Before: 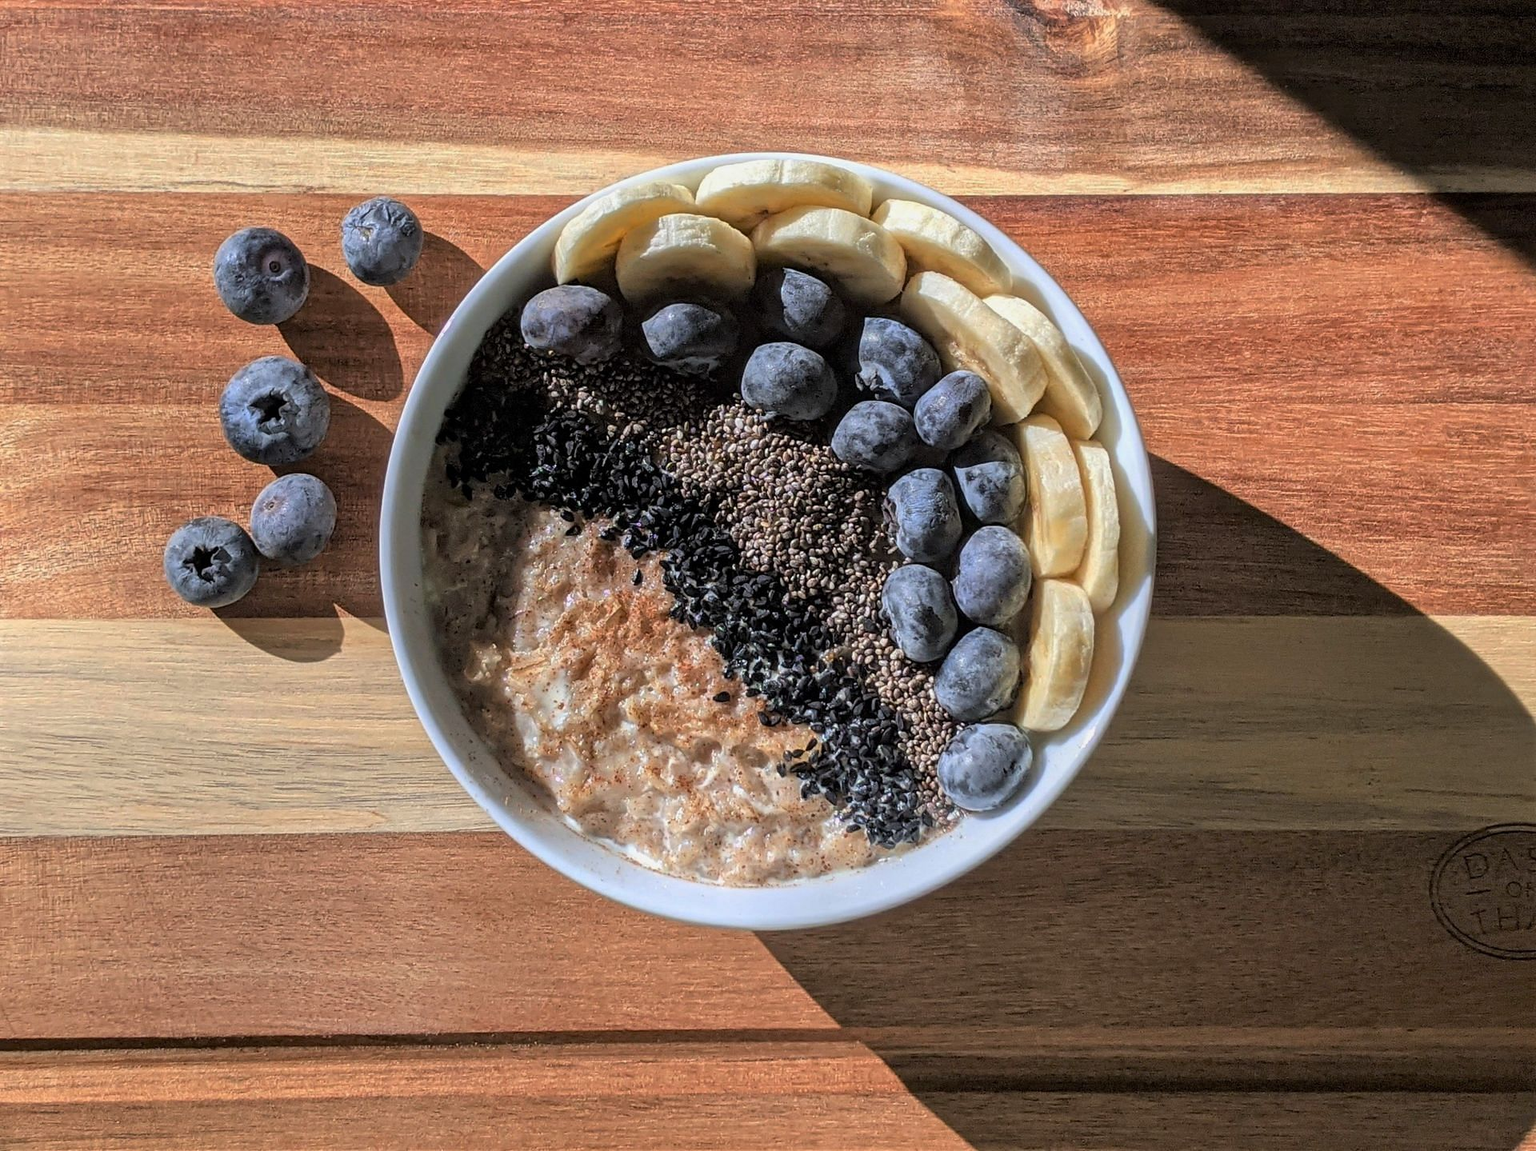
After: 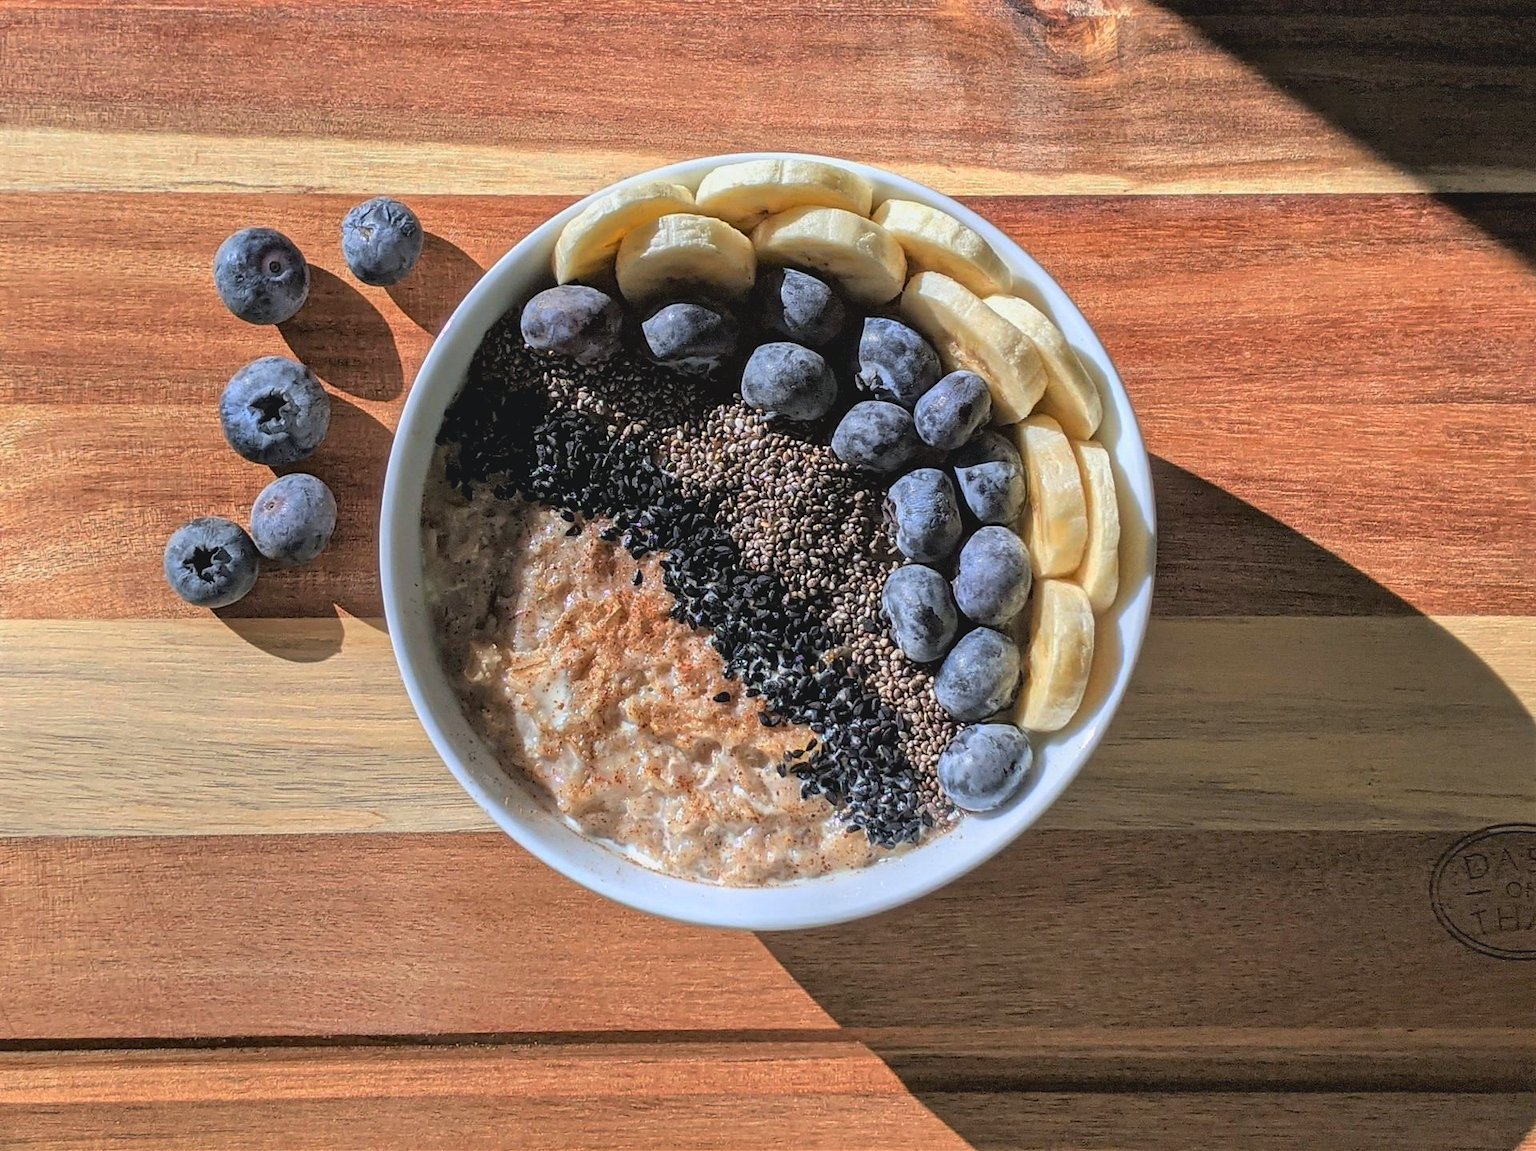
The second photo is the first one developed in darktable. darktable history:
contrast brightness saturation: contrast -0.104, brightness 0.048, saturation 0.079
contrast equalizer: y [[0.6 ×6], [0.55 ×6], [0 ×6], [0 ×6], [0 ×6]], mix 0.307
